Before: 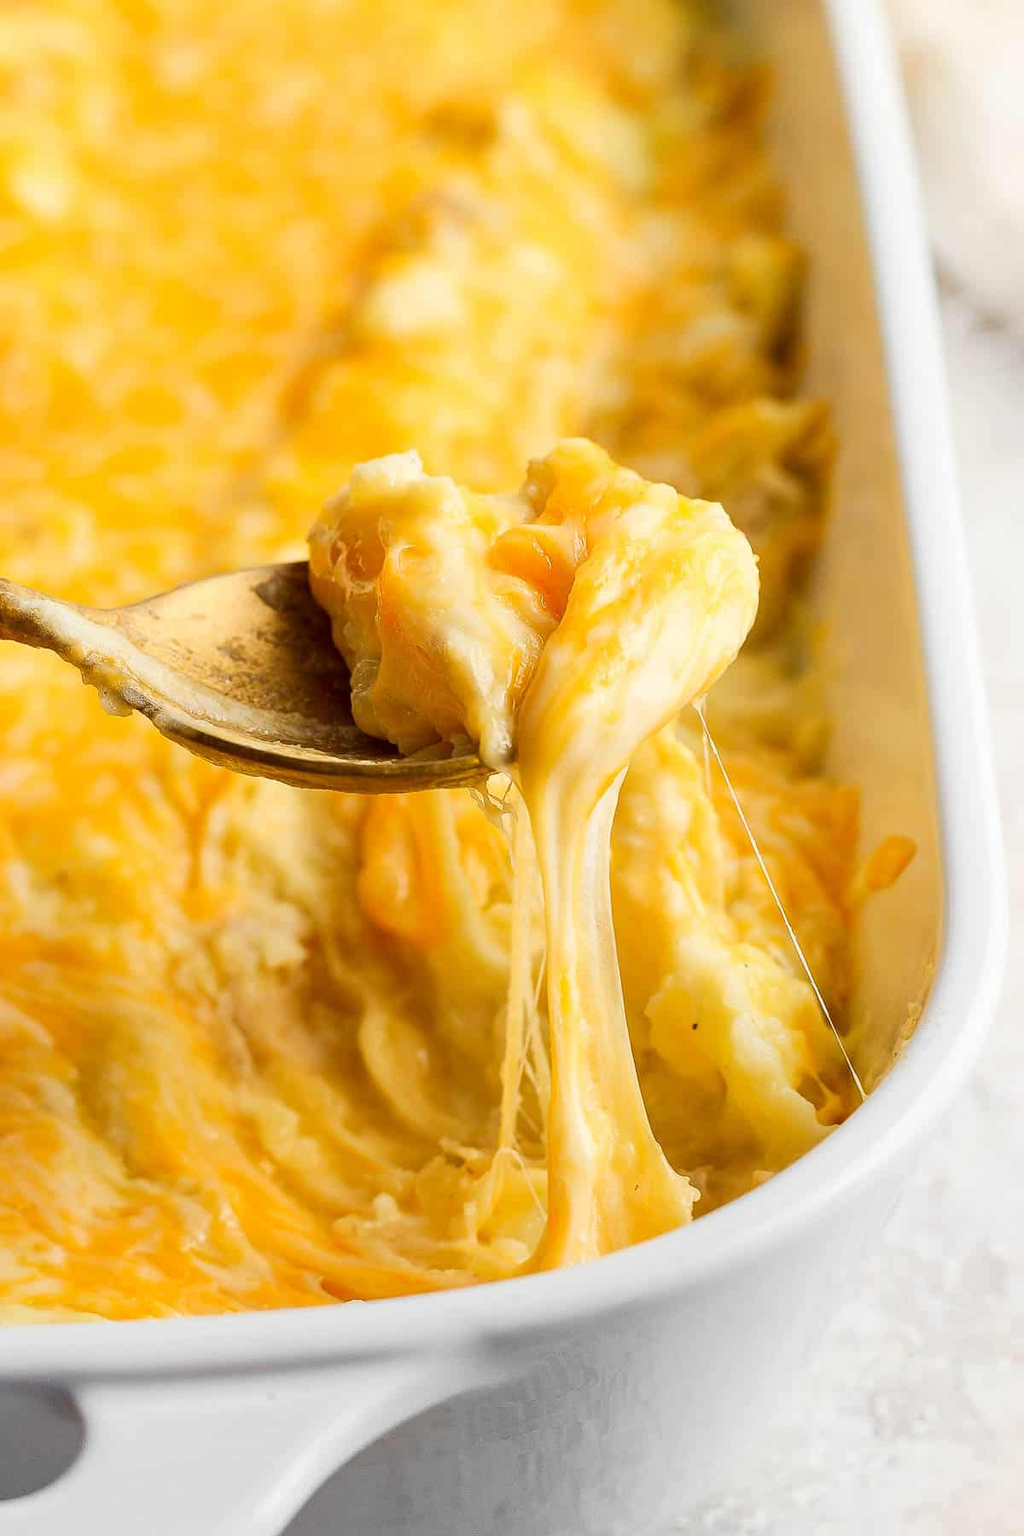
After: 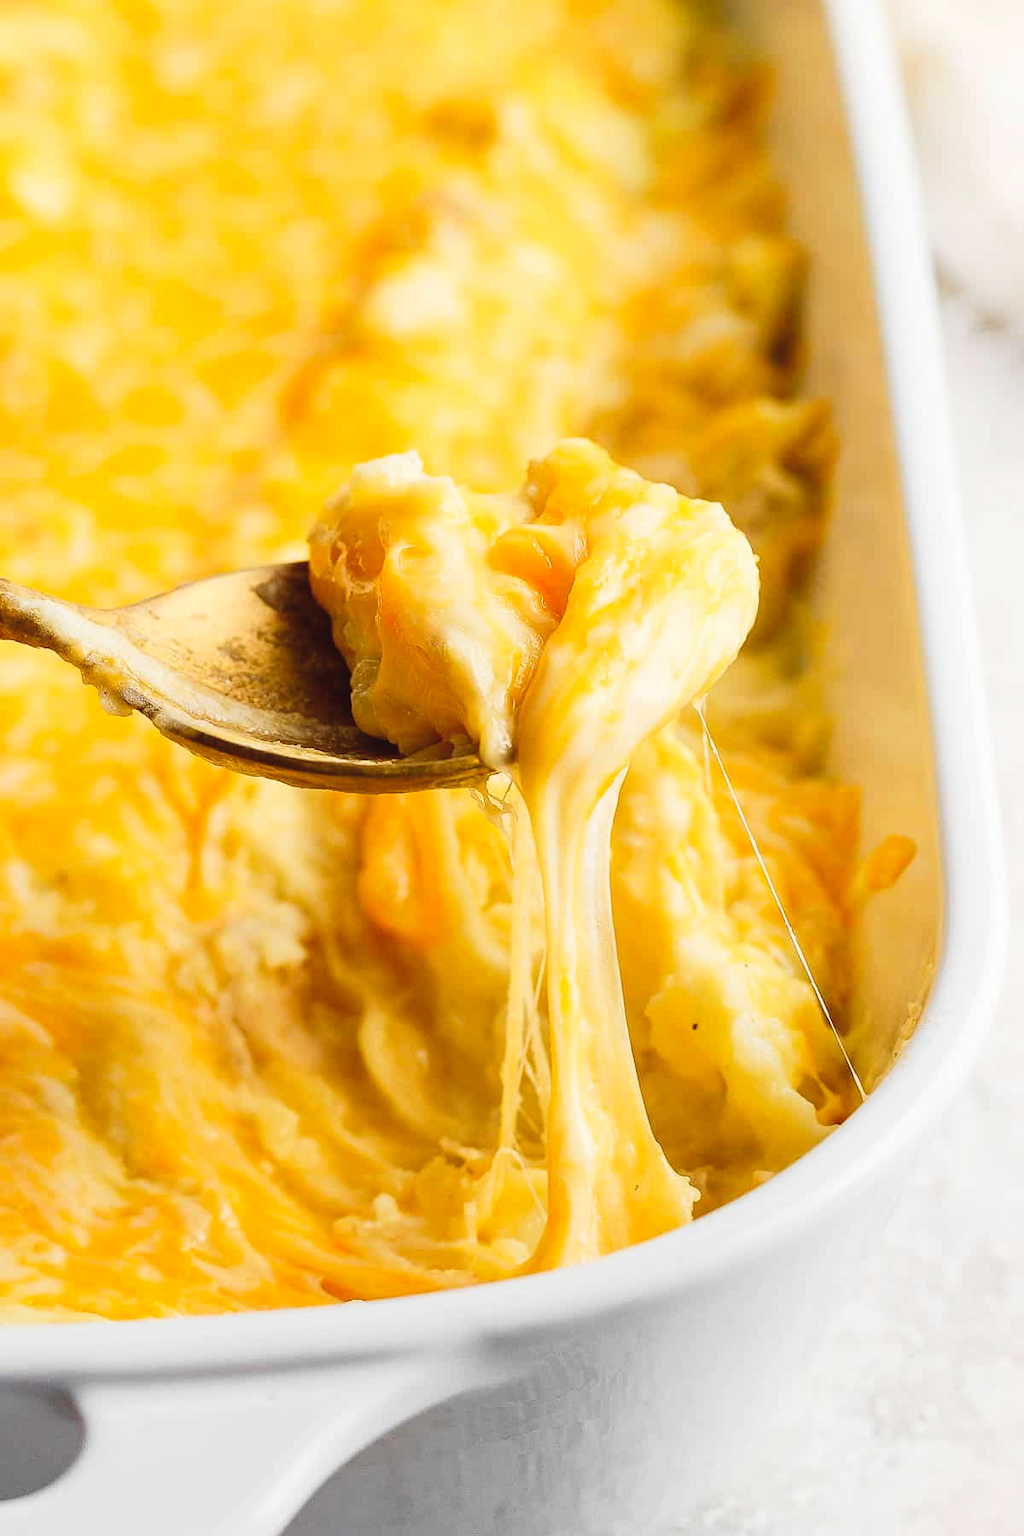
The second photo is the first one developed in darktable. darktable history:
tone curve: curves: ch0 [(0, 0.036) (0.119, 0.115) (0.466, 0.498) (0.715, 0.767) (0.817, 0.865) (1, 0.998)]; ch1 [(0, 0) (0.377, 0.416) (0.44, 0.461) (0.487, 0.49) (0.514, 0.517) (0.536, 0.577) (0.66, 0.724) (1, 1)]; ch2 [(0, 0) (0.38, 0.405) (0.463, 0.443) (0.492, 0.486) (0.526, 0.541) (0.578, 0.598) (0.653, 0.698) (1, 1)], preserve colors none
tone equalizer: edges refinement/feathering 500, mask exposure compensation -1.57 EV, preserve details guided filter
